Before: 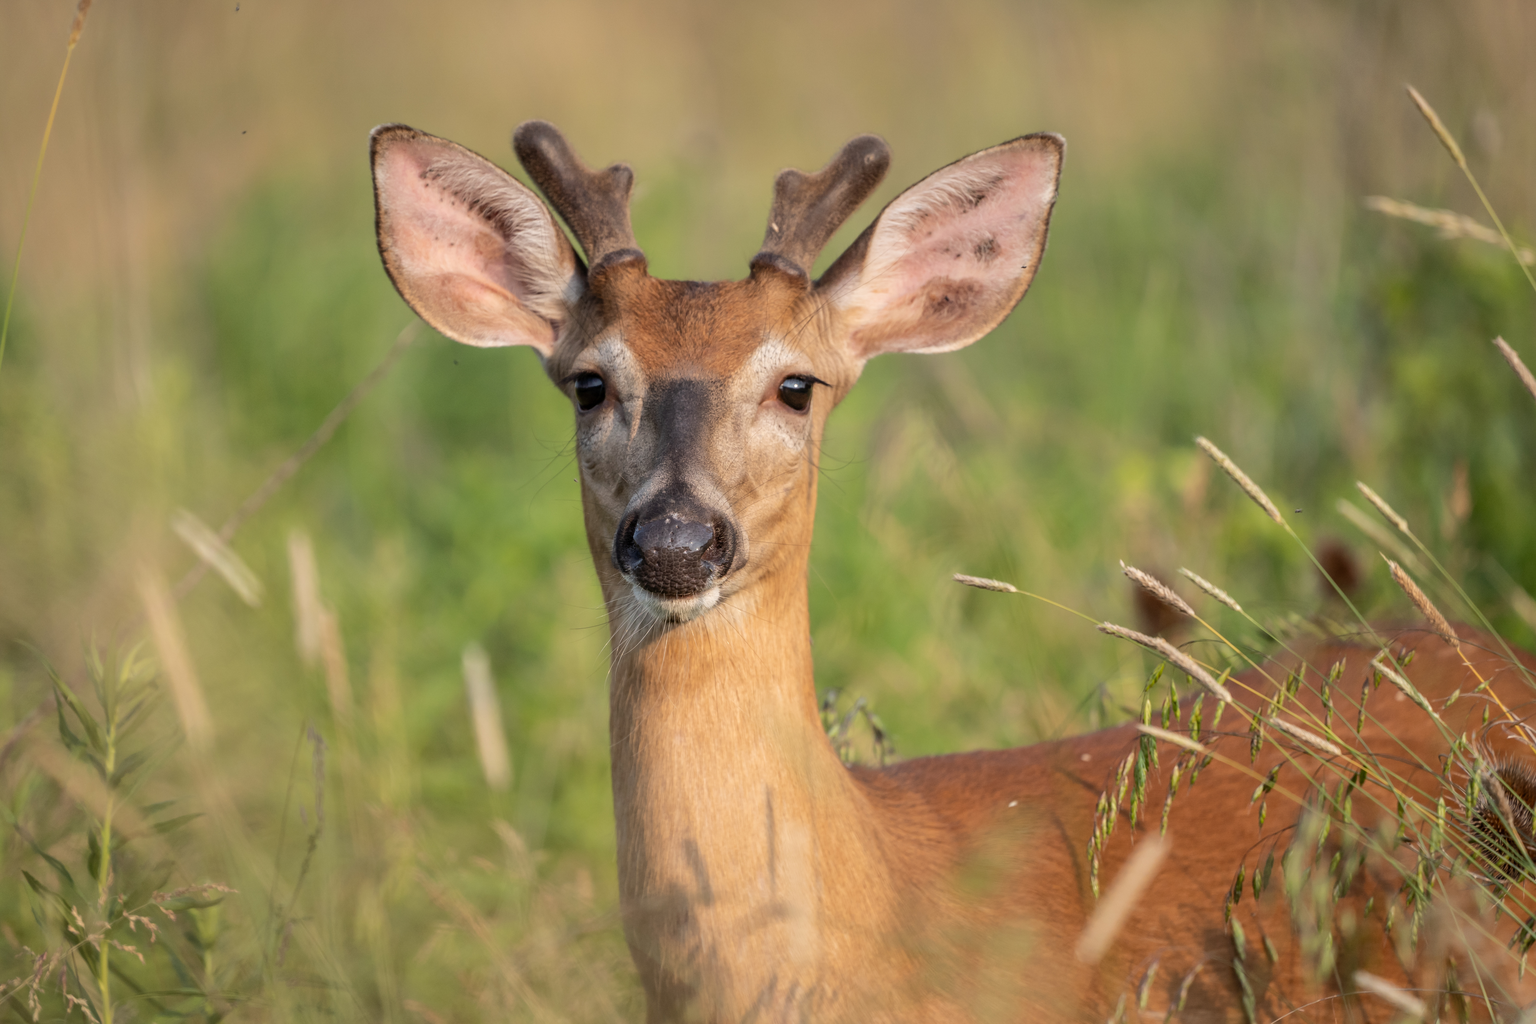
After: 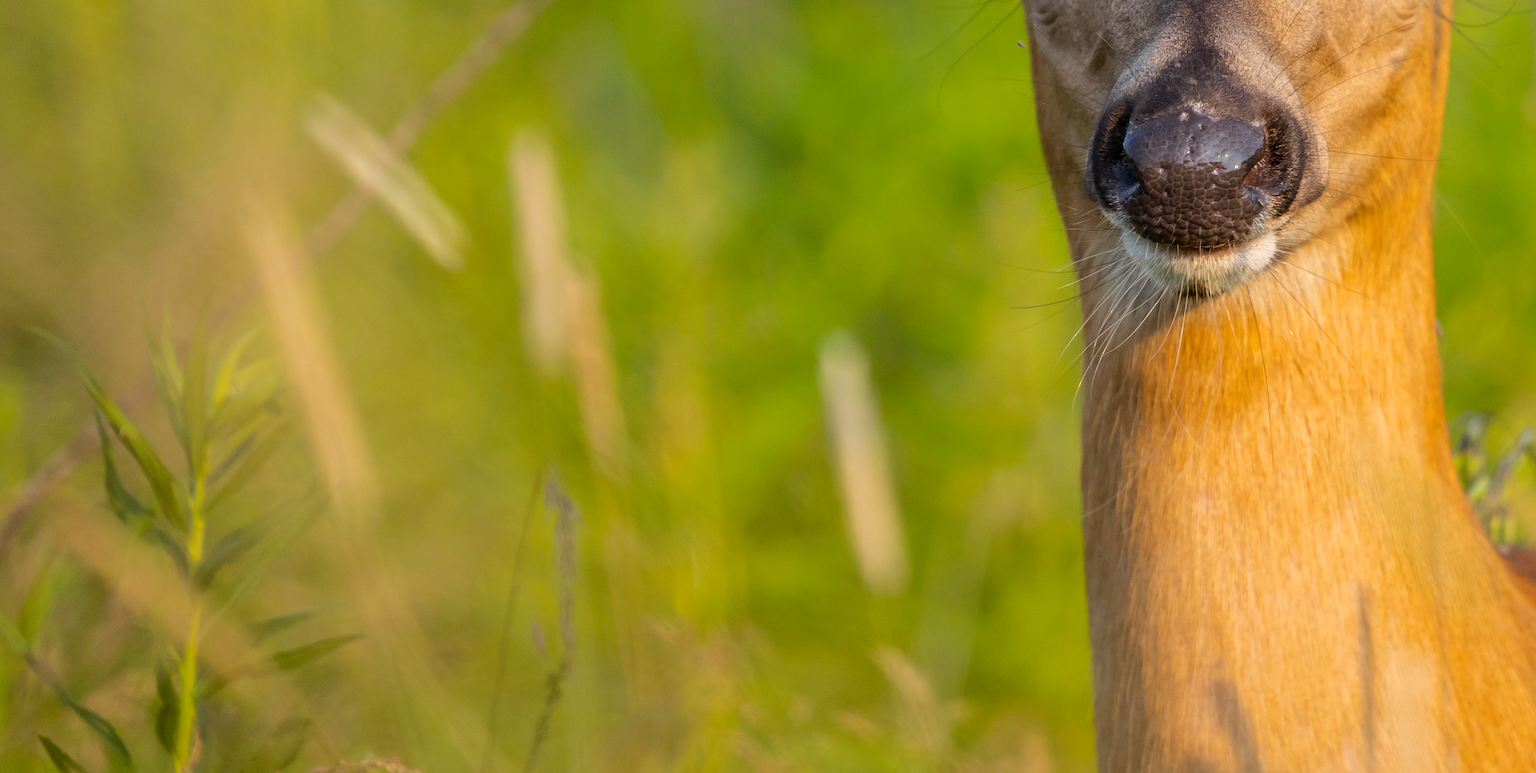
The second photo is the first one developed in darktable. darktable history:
color balance rgb: linear chroma grading › global chroma 15%, perceptual saturation grading › global saturation 30%
crop: top 44.483%, right 43.593%, bottom 12.892%
color correction: saturation 0.98
